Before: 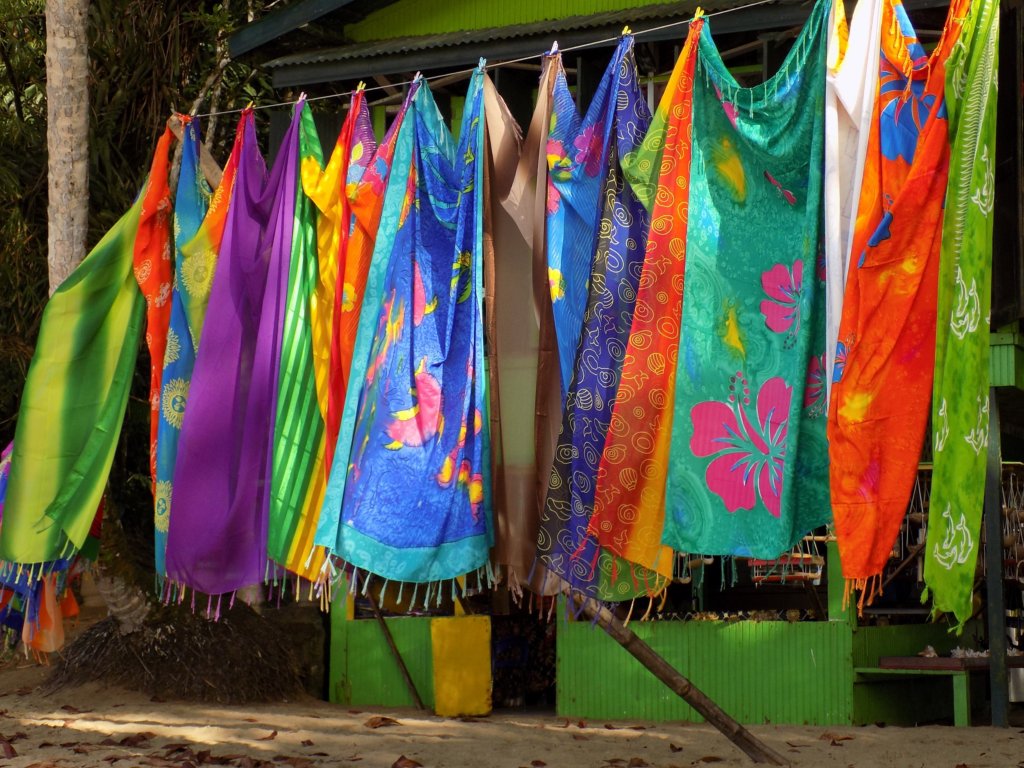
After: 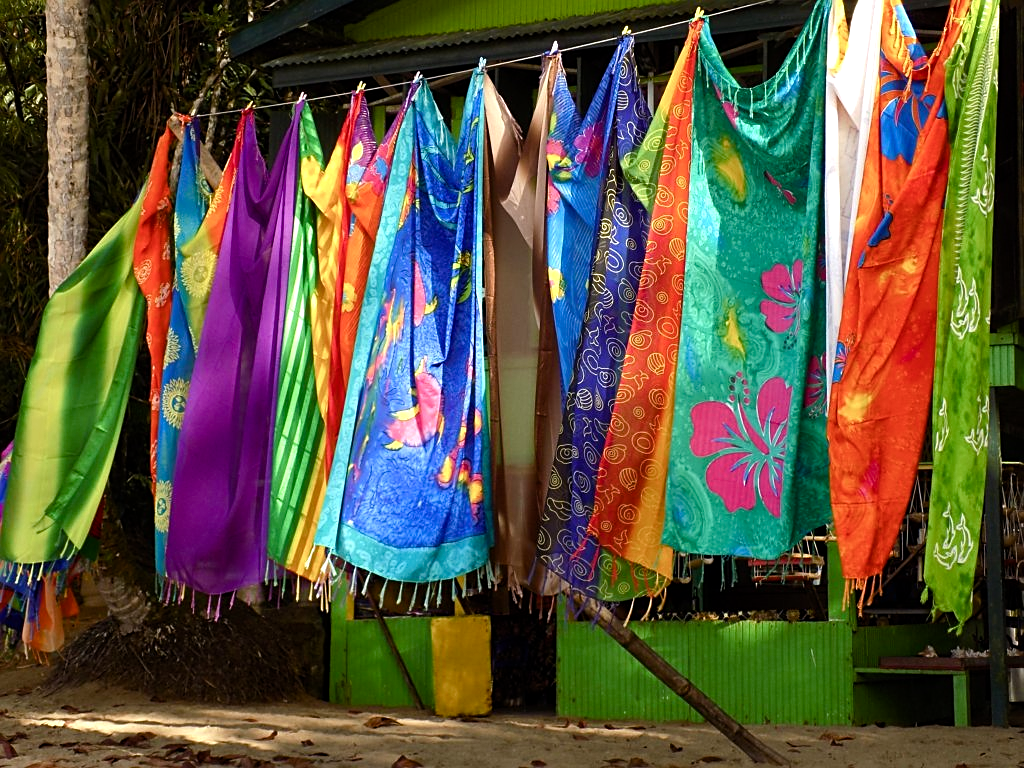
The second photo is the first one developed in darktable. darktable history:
color balance rgb: shadows lift › luminance -20%, power › hue 72.24°, highlights gain › luminance 15%, global offset › hue 171.6°, perceptual saturation grading › highlights -30%, perceptual saturation grading › shadows 20%, global vibrance 30%, contrast 10%
sharpen: on, module defaults
